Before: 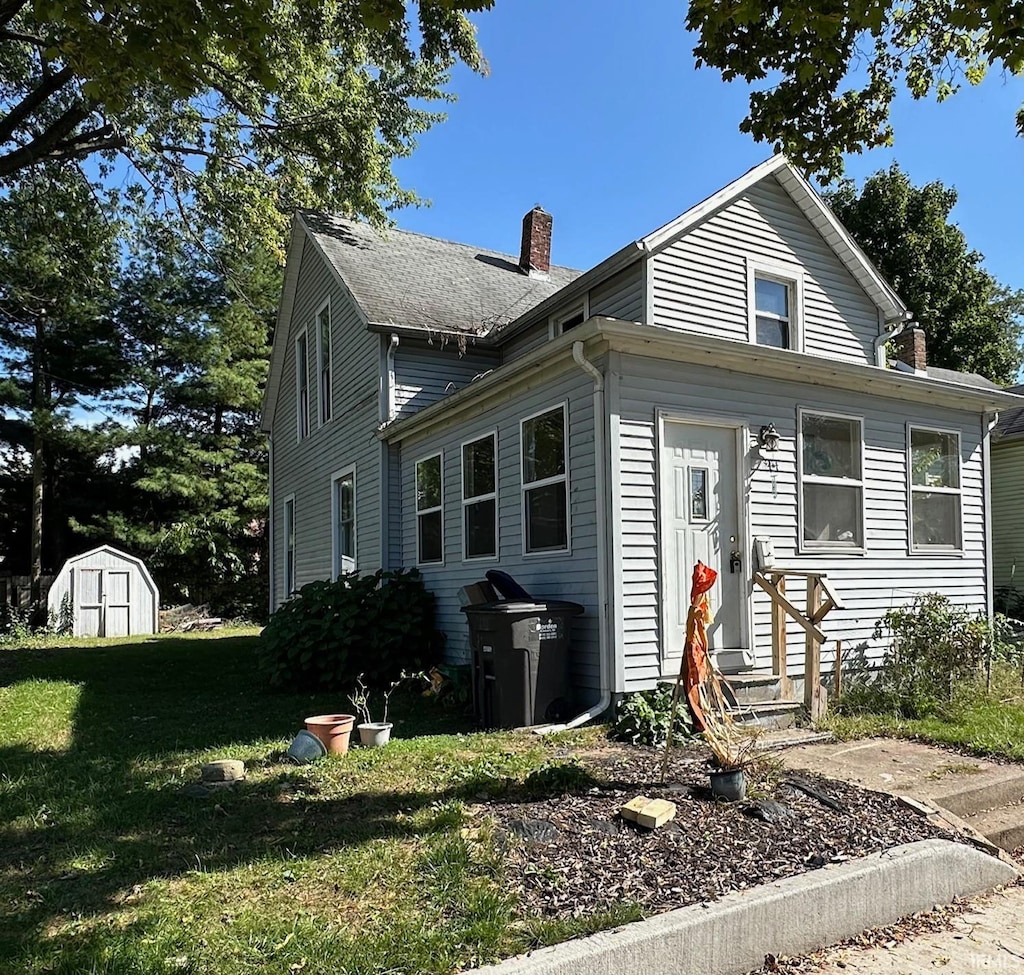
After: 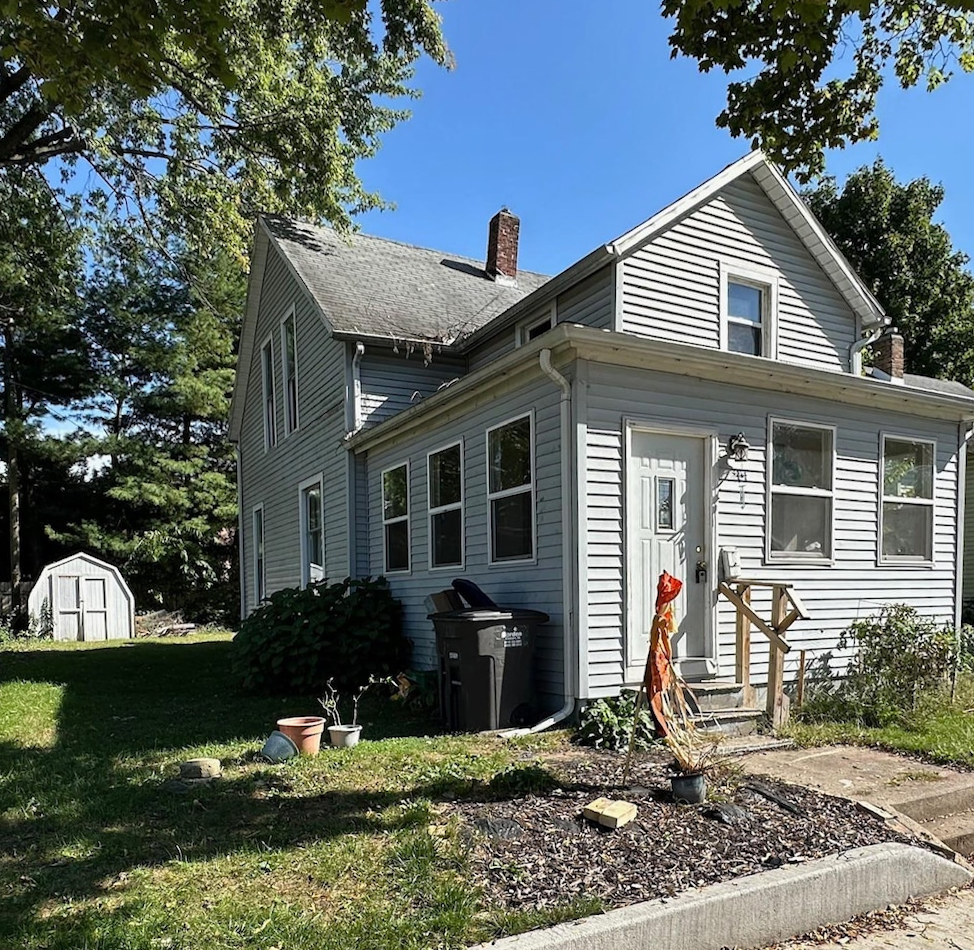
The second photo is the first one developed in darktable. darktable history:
rotate and perspective: rotation 0.074°, lens shift (vertical) 0.096, lens shift (horizontal) -0.041, crop left 0.043, crop right 0.952, crop top 0.024, crop bottom 0.979
shadows and highlights: shadows 25, highlights -48, soften with gaussian
